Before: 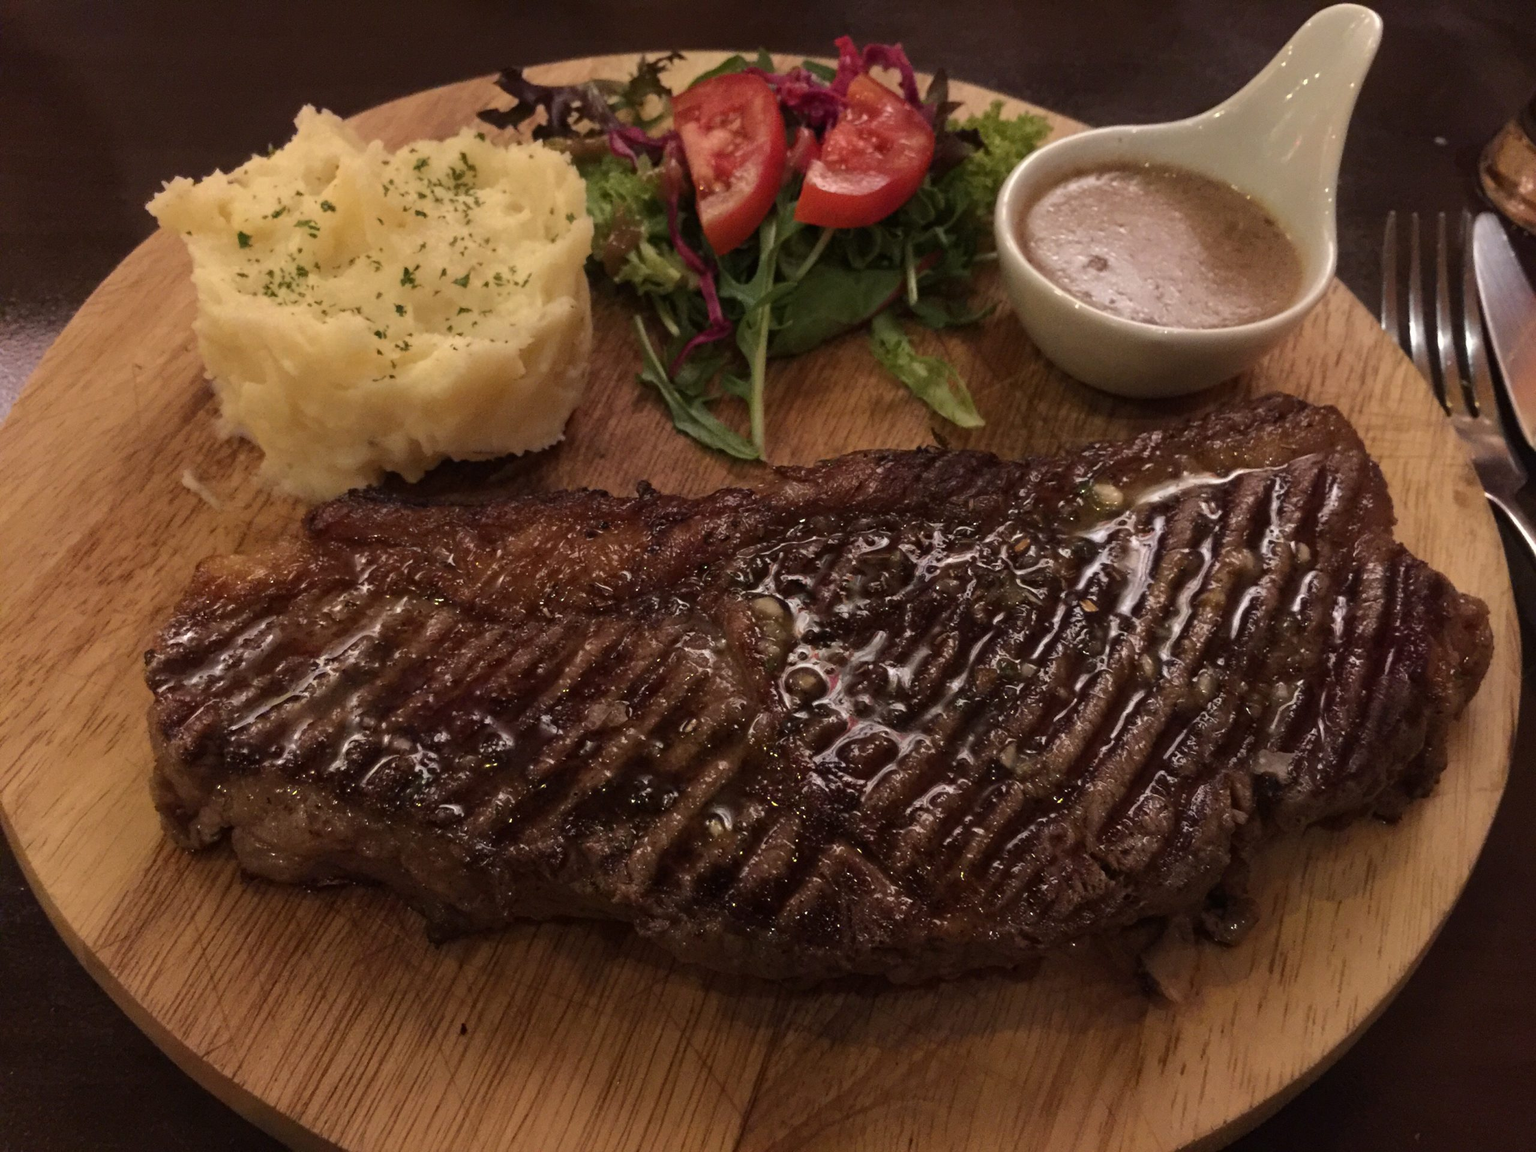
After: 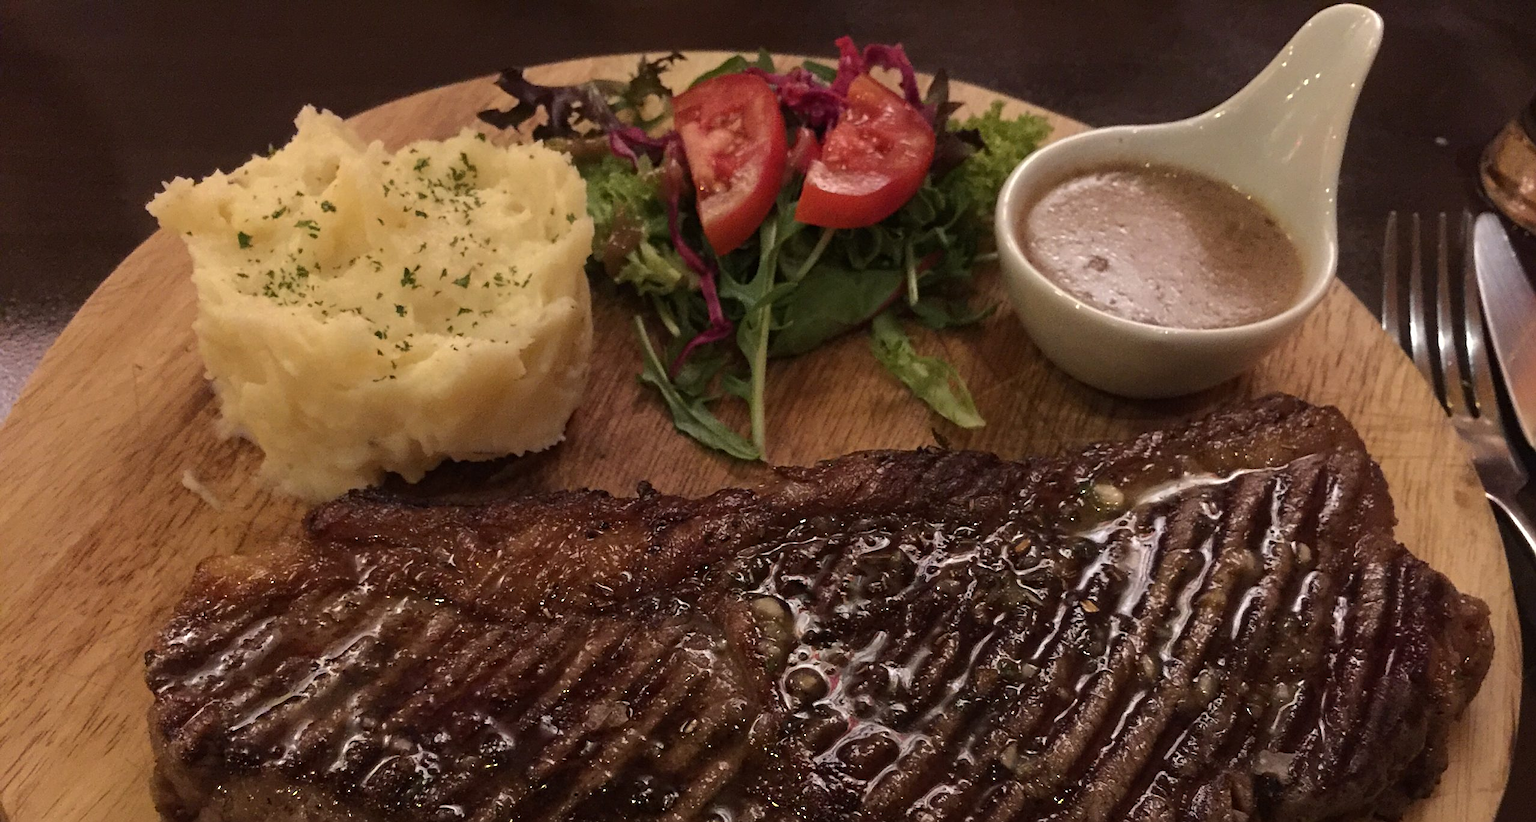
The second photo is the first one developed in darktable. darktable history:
sharpen: on, module defaults
crop: bottom 28.576%
